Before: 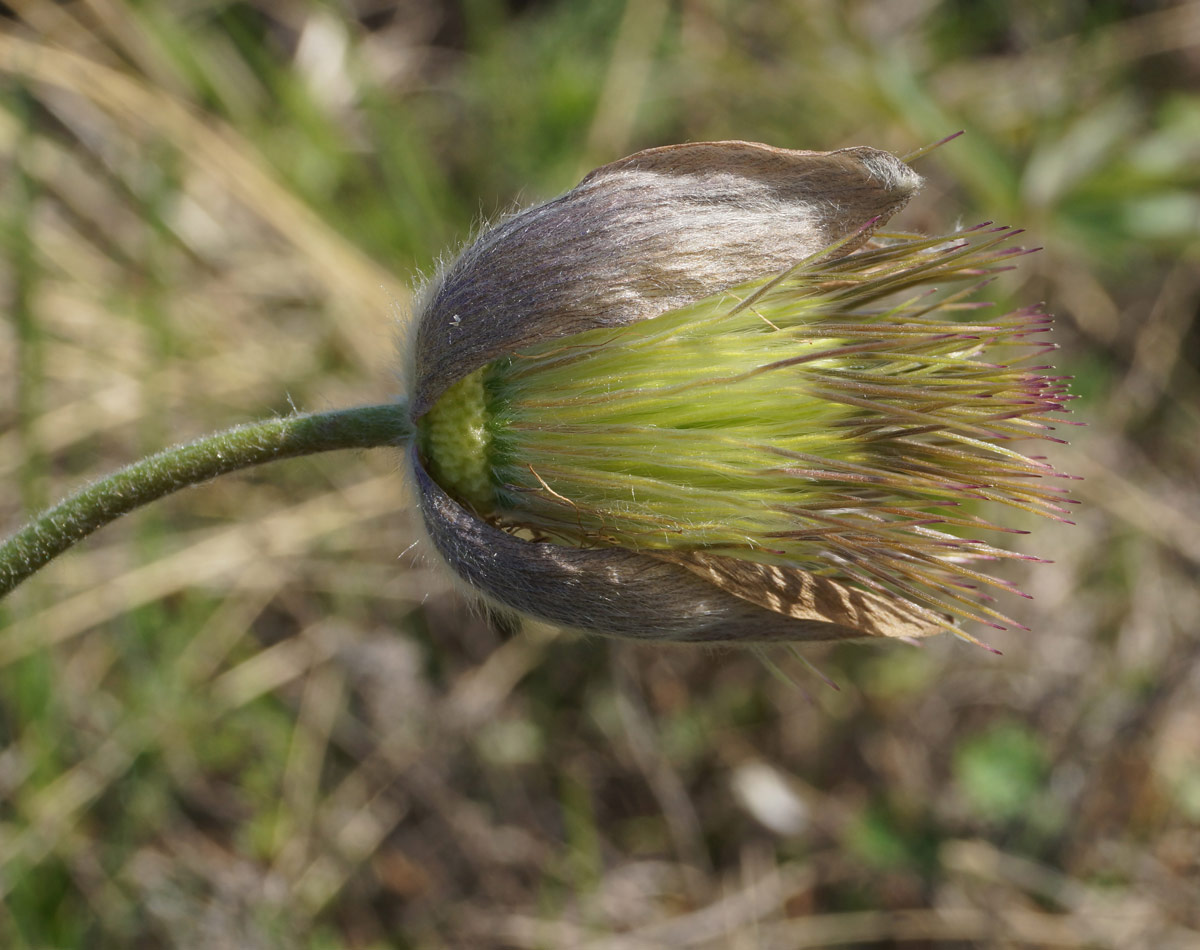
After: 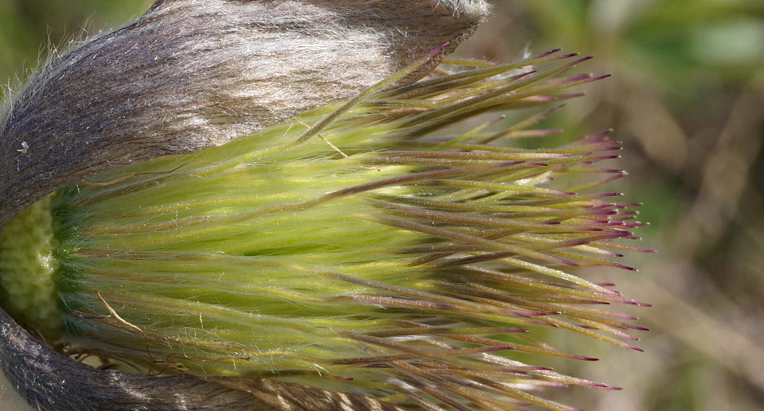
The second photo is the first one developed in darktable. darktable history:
contrast brightness saturation: saturation -0.05
crop: left 36.005%, top 18.293%, right 0.31%, bottom 38.444%
haze removal: compatibility mode true, adaptive false
